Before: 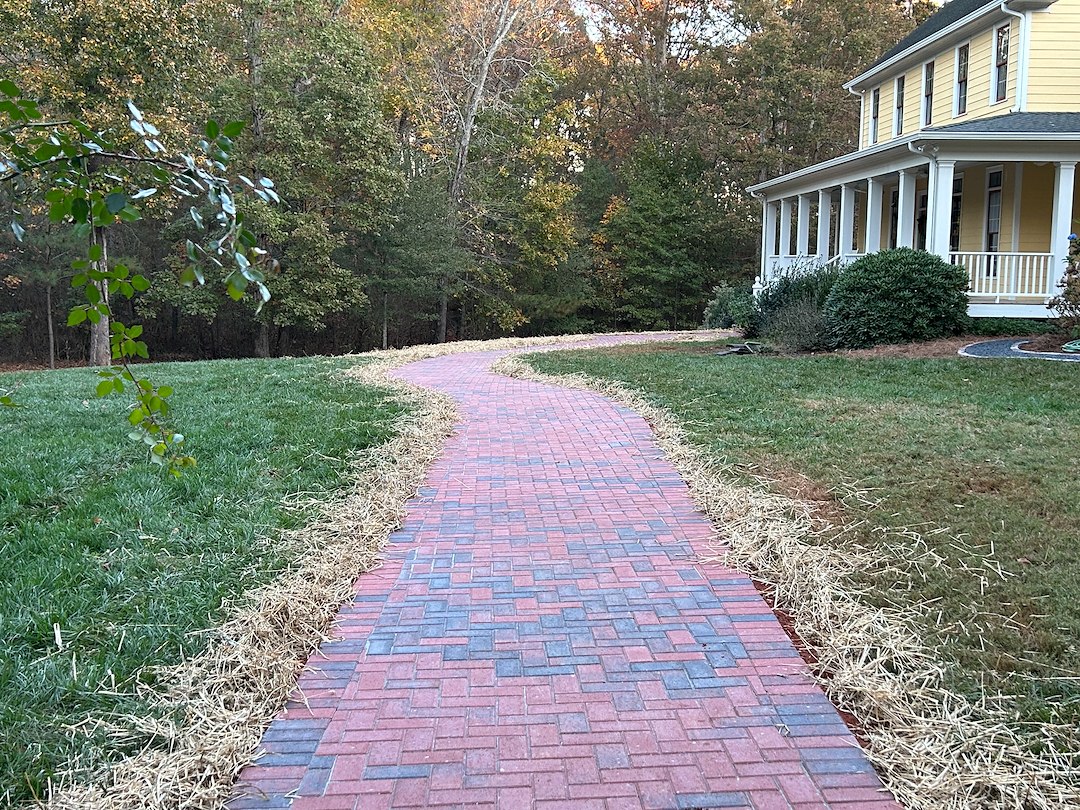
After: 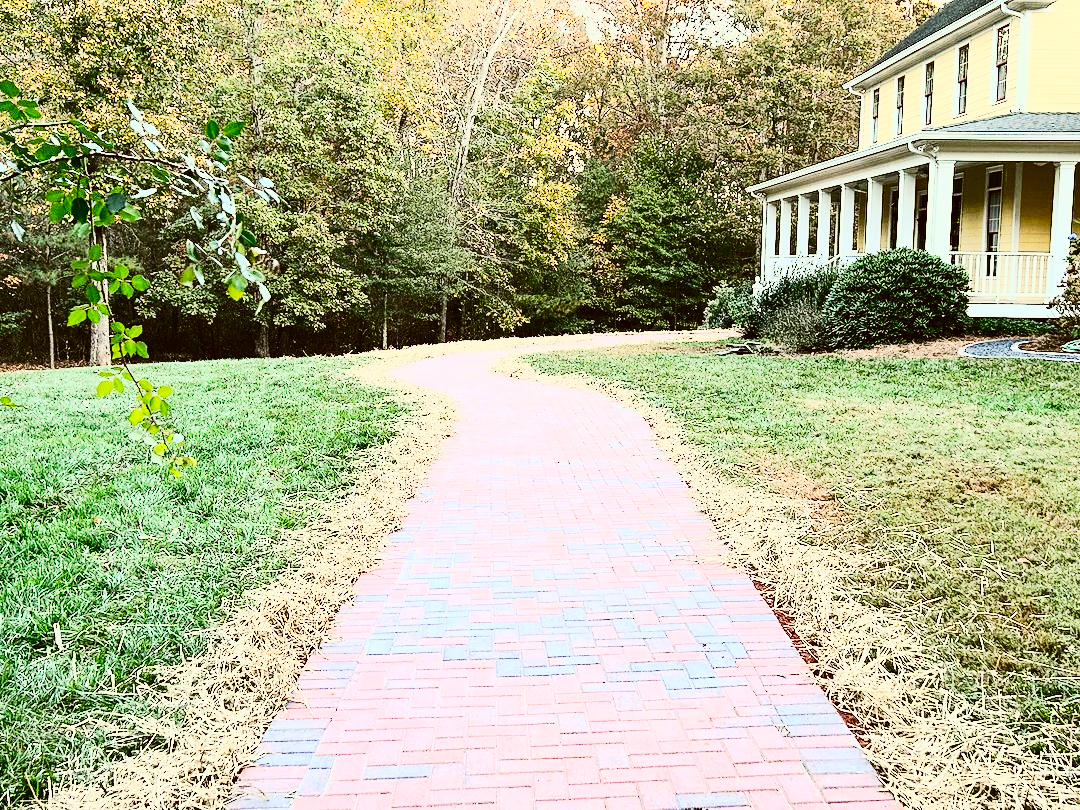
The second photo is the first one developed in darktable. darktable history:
color correction: highlights a* -1.24, highlights b* 10.15, shadows a* 0.929, shadows b* 19.62
base curve: curves: ch0 [(0, 0) (0.028, 0.03) (0.121, 0.232) (0.46, 0.748) (0.859, 0.968) (1, 1)]
contrast brightness saturation: contrast 0.411, brightness 0.096, saturation 0.208
tone curve: curves: ch0 [(0, 0.006) (0.037, 0.022) (0.123, 0.105) (0.19, 0.173) (0.277, 0.279) (0.474, 0.517) (0.597, 0.662) (0.687, 0.774) (0.855, 0.891) (1, 0.982)]; ch1 [(0, 0) (0.243, 0.245) (0.422, 0.415) (0.493, 0.495) (0.508, 0.503) (0.544, 0.552) (0.557, 0.582) (0.626, 0.672) (0.694, 0.732) (1, 1)]; ch2 [(0, 0) (0.249, 0.216) (0.356, 0.329) (0.424, 0.442) (0.476, 0.483) (0.498, 0.5) (0.517, 0.519) (0.532, 0.539) (0.562, 0.596) (0.614, 0.662) (0.706, 0.757) (0.808, 0.809) (0.991, 0.968)], preserve colors none
